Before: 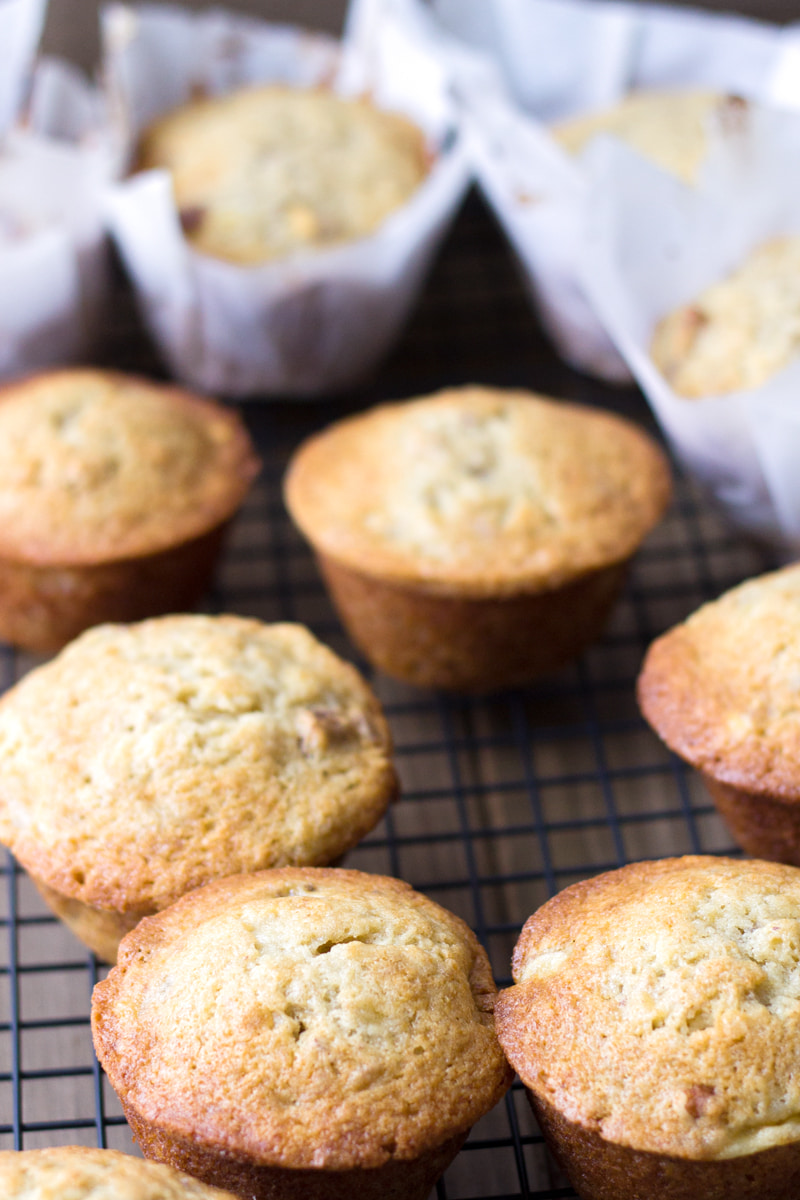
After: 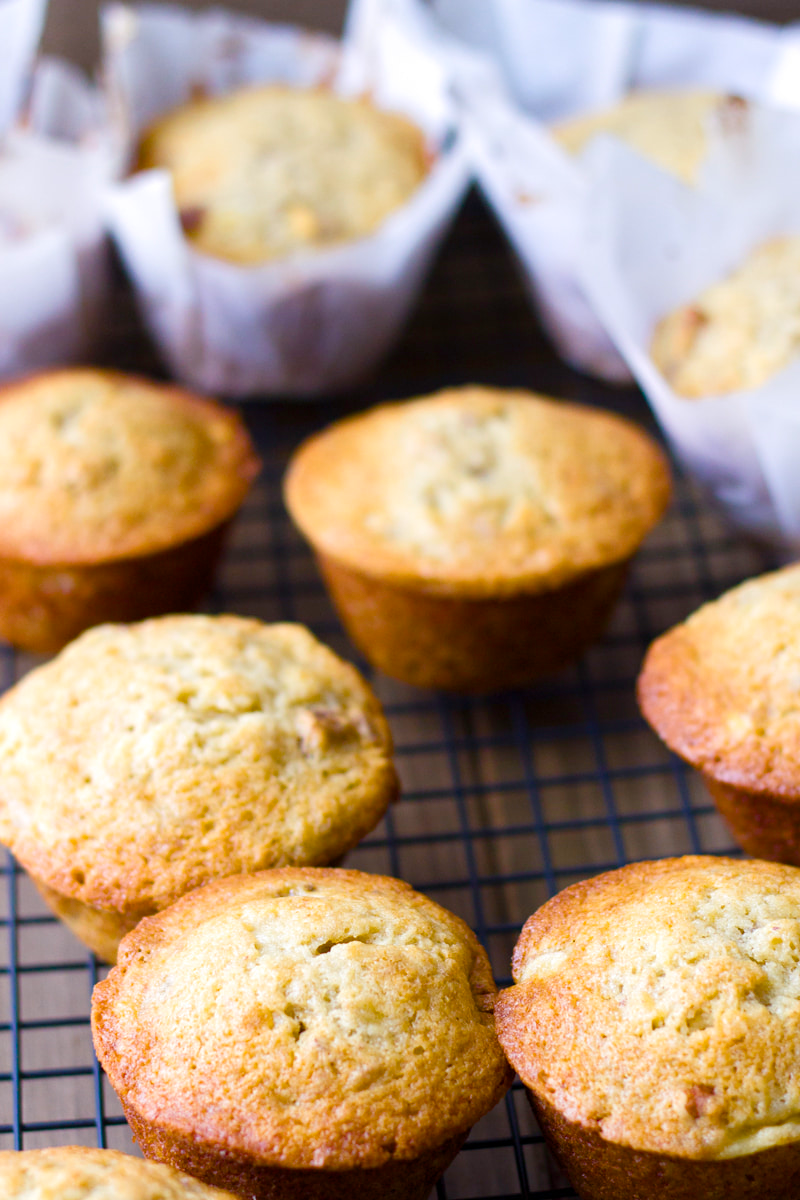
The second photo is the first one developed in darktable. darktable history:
color balance rgb: shadows lift › chroma 1.004%, shadows lift › hue 215.15°, linear chroma grading › global chroma 25.229%, perceptual saturation grading › global saturation 20%, perceptual saturation grading › highlights -25.529%, perceptual saturation grading › shadows 25.455%, global vibrance 2.155%
